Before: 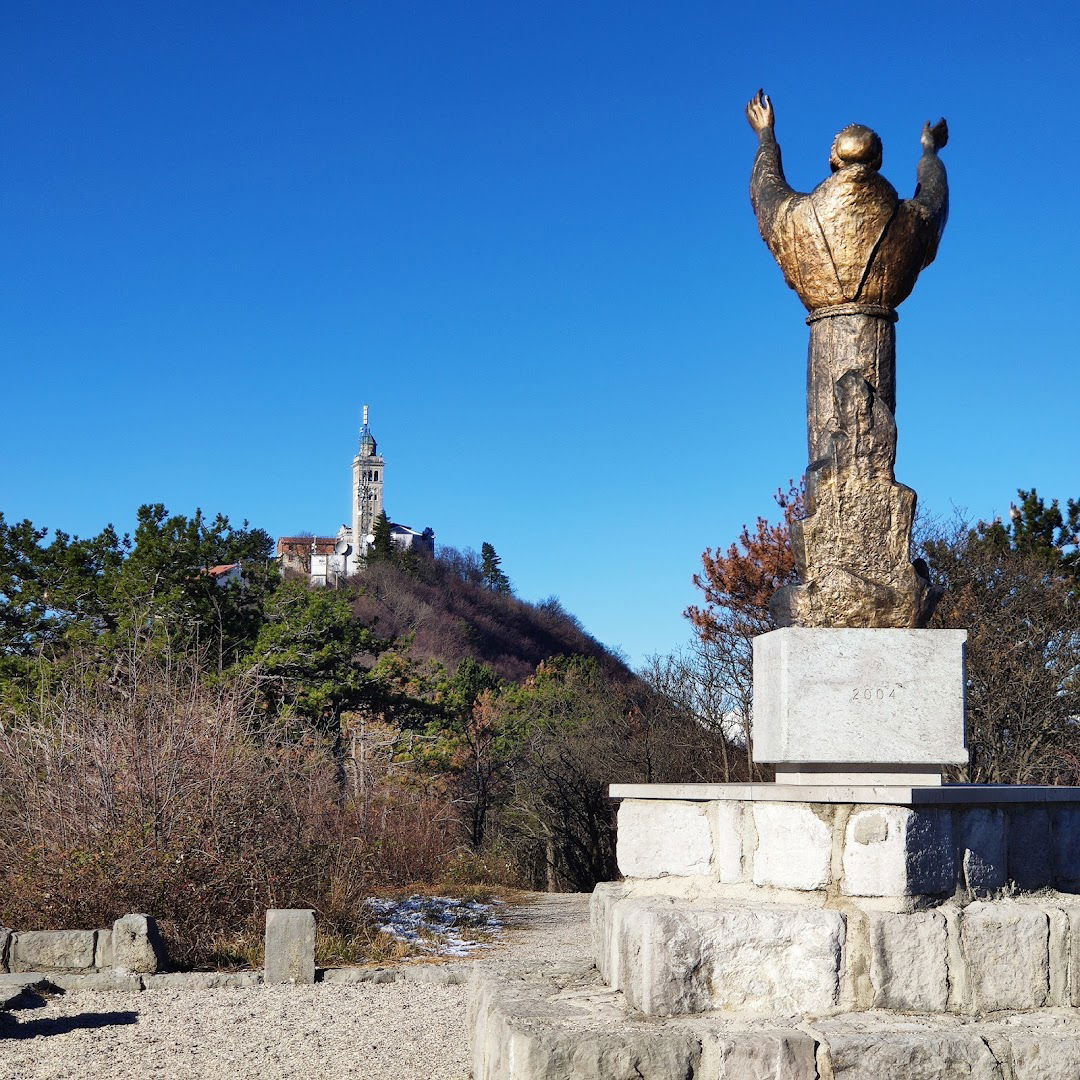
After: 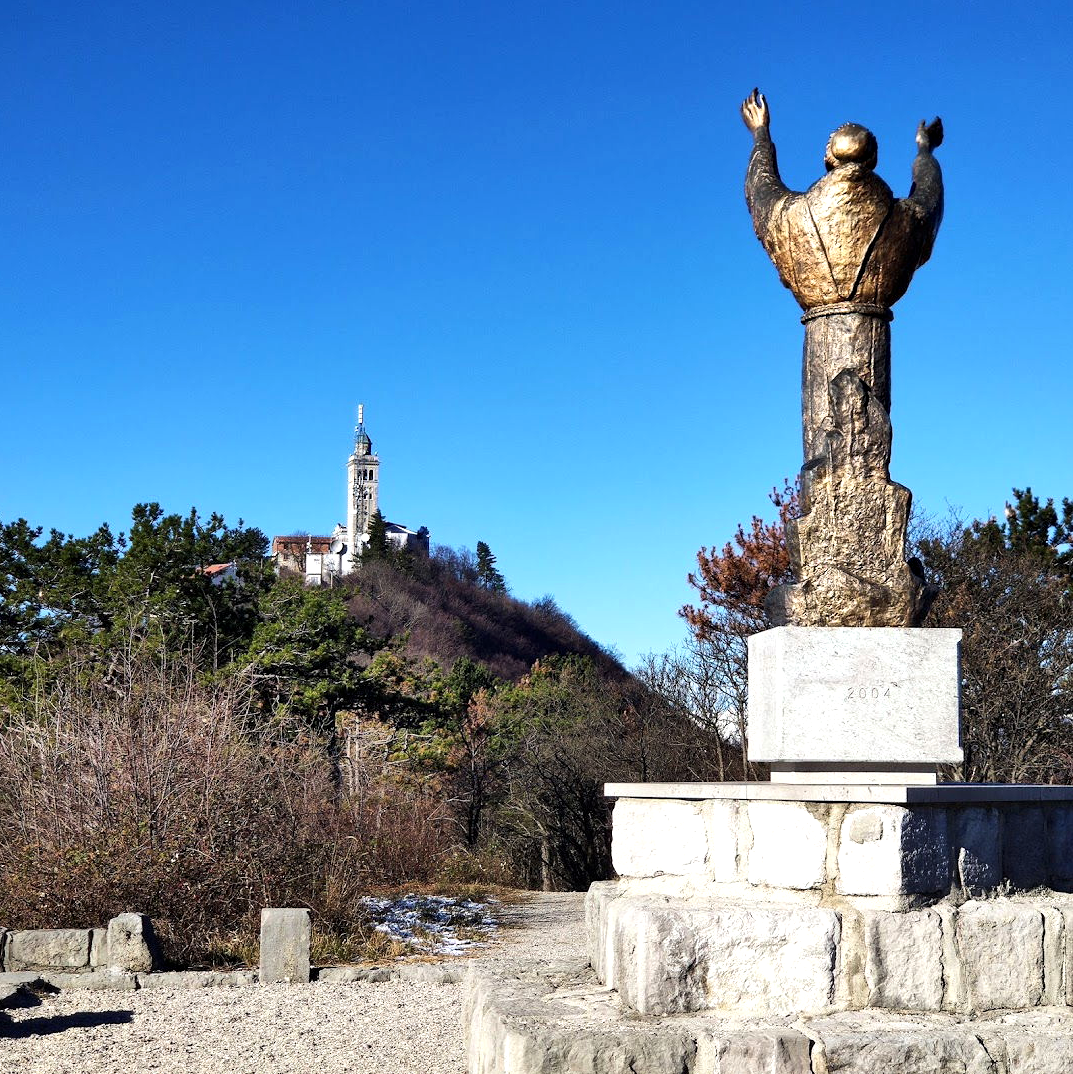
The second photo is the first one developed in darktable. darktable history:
crop and rotate: left 0.614%, top 0.179%, bottom 0.309%
contrast equalizer: y [[0.509, 0.517, 0.523, 0.523, 0.517, 0.509], [0.5 ×6], [0.5 ×6], [0 ×6], [0 ×6]]
tone equalizer: -8 EV -0.417 EV, -7 EV -0.389 EV, -6 EV -0.333 EV, -5 EV -0.222 EV, -3 EV 0.222 EV, -2 EV 0.333 EV, -1 EV 0.389 EV, +0 EV 0.417 EV, edges refinement/feathering 500, mask exposure compensation -1.57 EV, preserve details no
